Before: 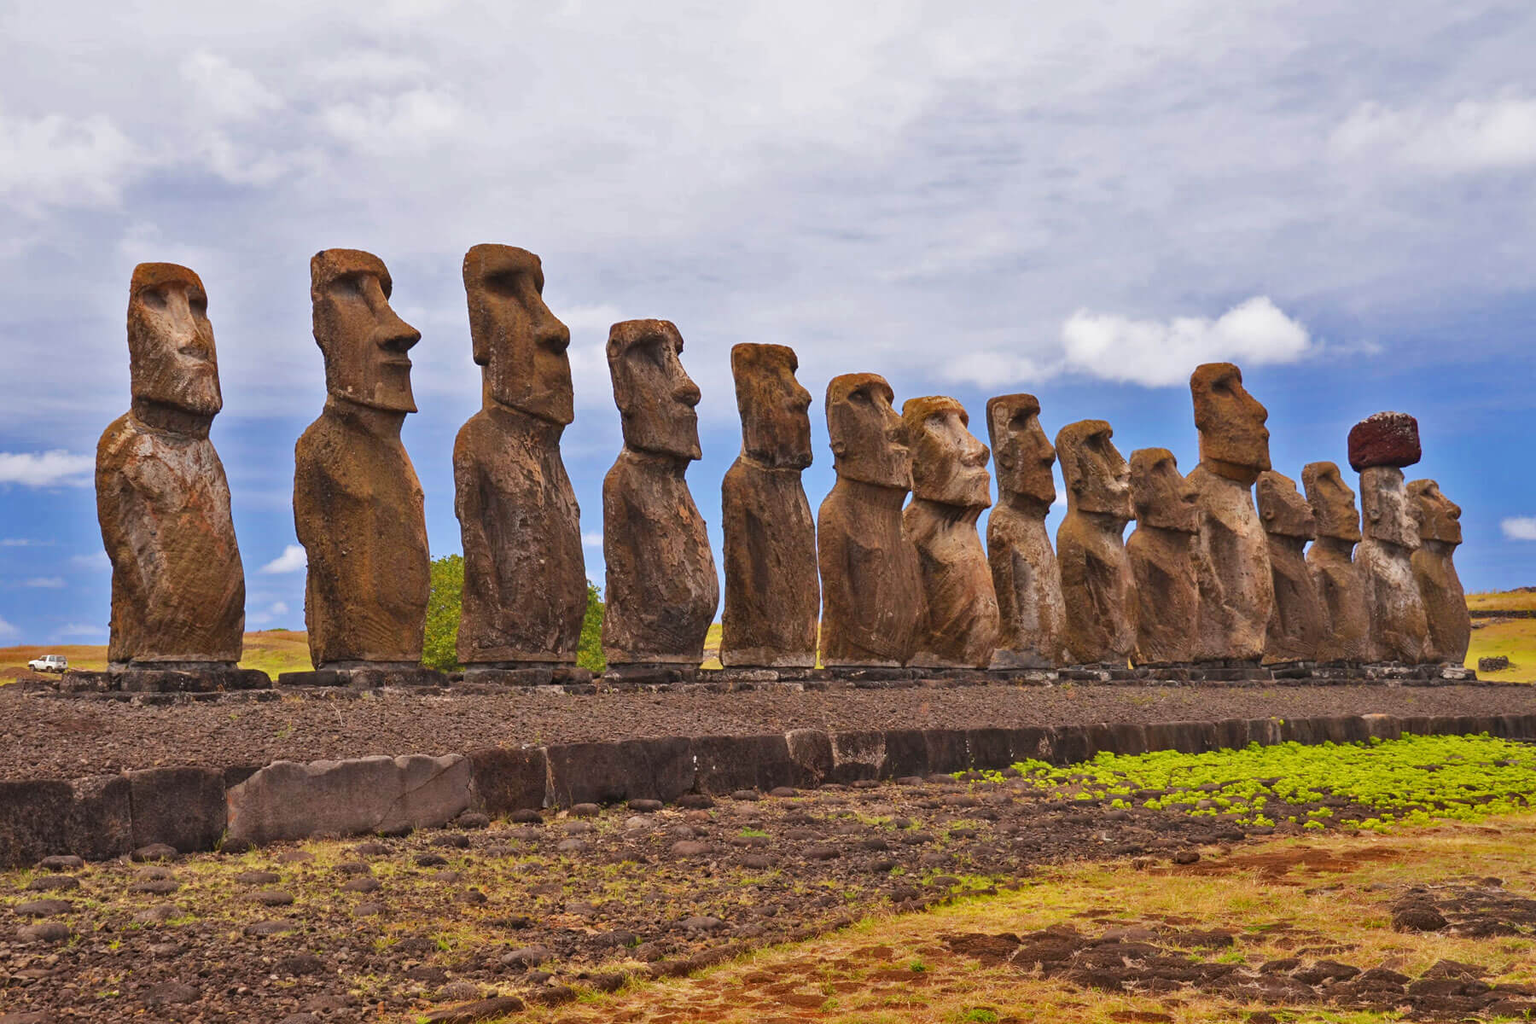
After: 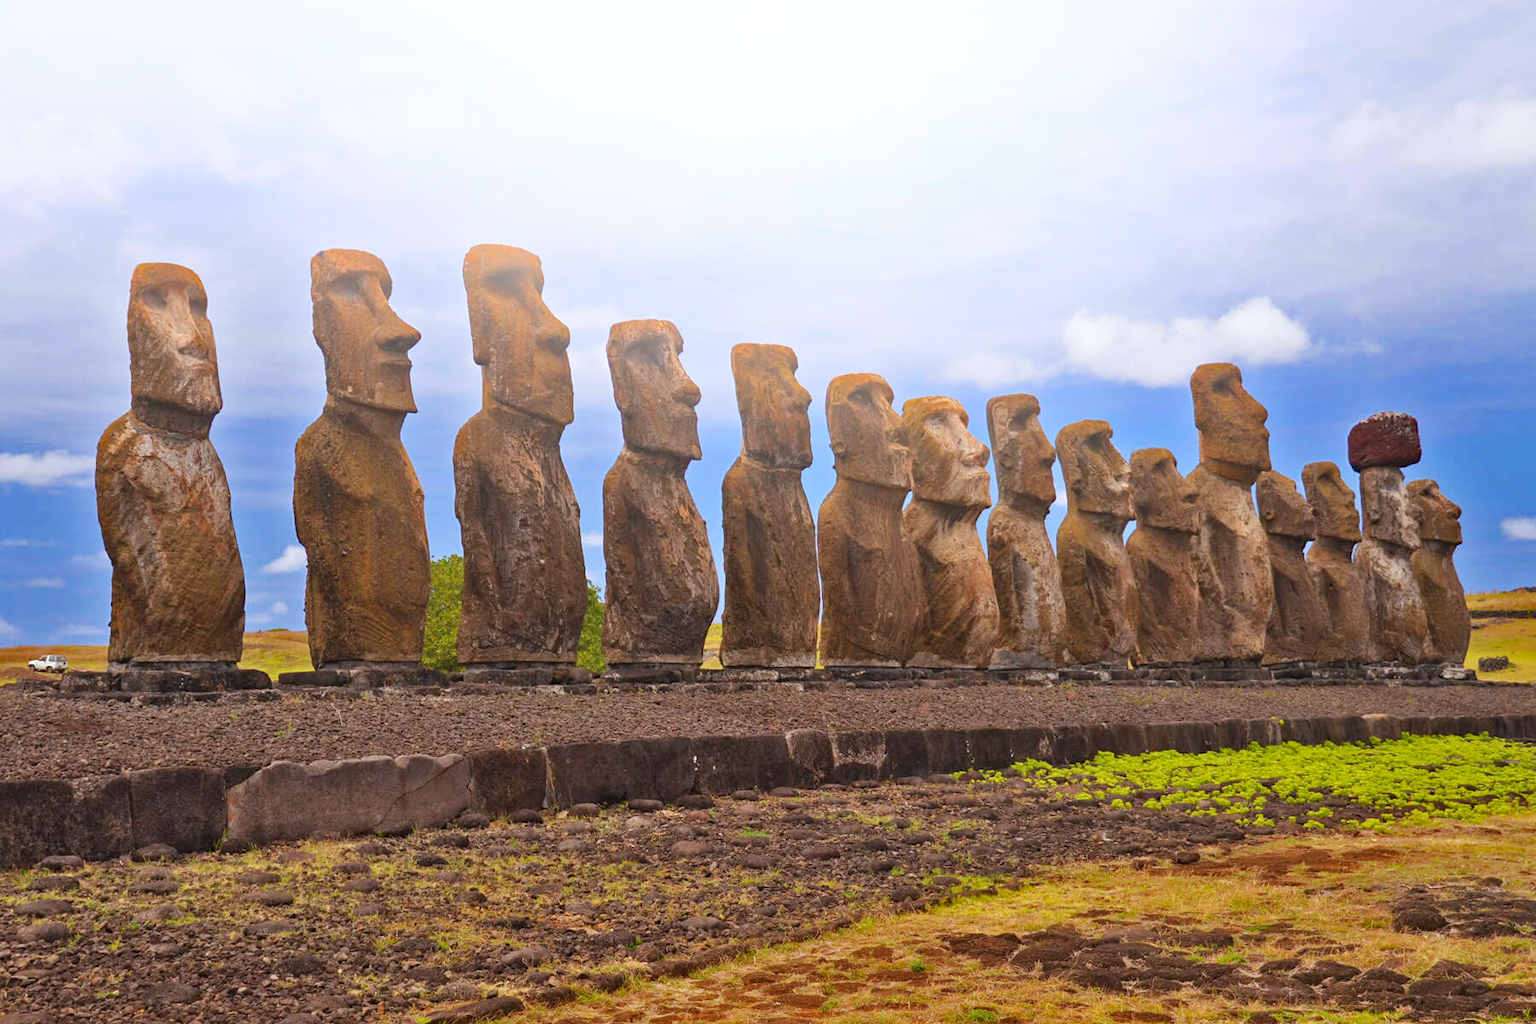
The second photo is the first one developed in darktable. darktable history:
haze removal: compatibility mode true, adaptive false
white balance: red 0.982, blue 1.018
bloom: size 38%, threshold 95%, strength 30%
